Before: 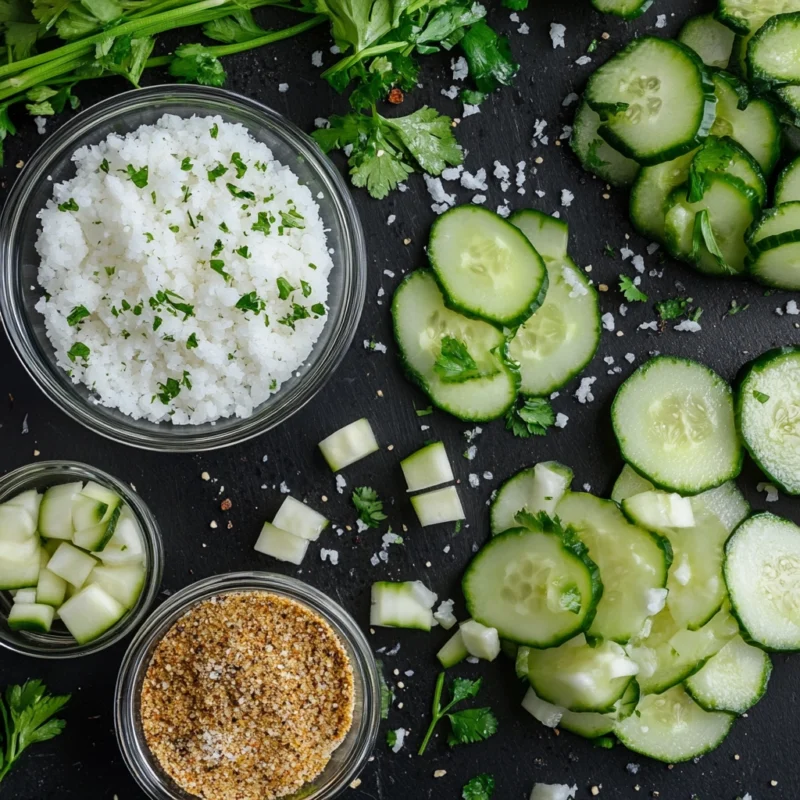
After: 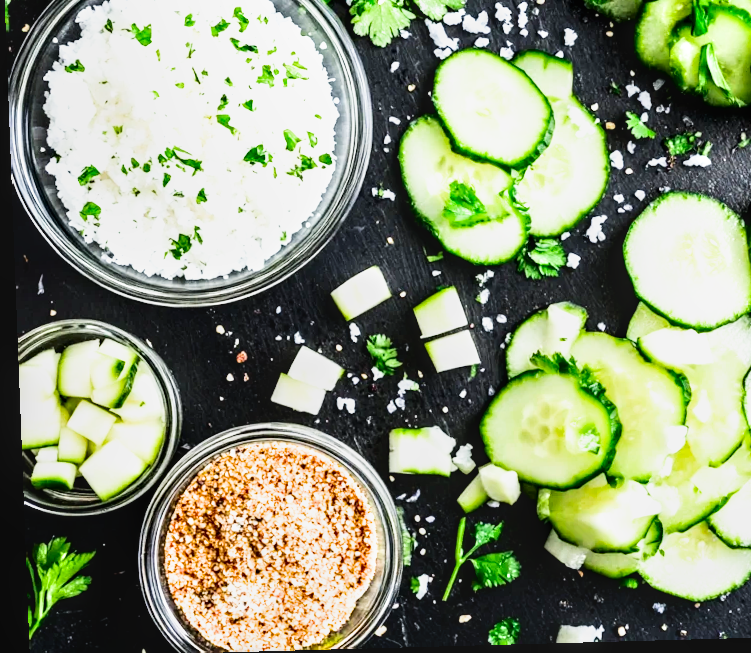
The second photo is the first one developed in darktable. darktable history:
local contrast: detail 130%
contrast brightness saturation: contrast 0.19, brightness -0.11, saturation 0.21
filmic rgb: black relative exposure -5 EV, white relative exposure 3.5 EV, hardness 3.19, contrast 1.3, highlights saturation mix -50%
rotate and perspective: rotation -2.22°, lens shift (horizontal) -0.022, automatic cropping off
crop: top 20.916%, right 9.437%, bottom 0.316%
exposure: exposure 2 EV, compensate highlight preservation false
